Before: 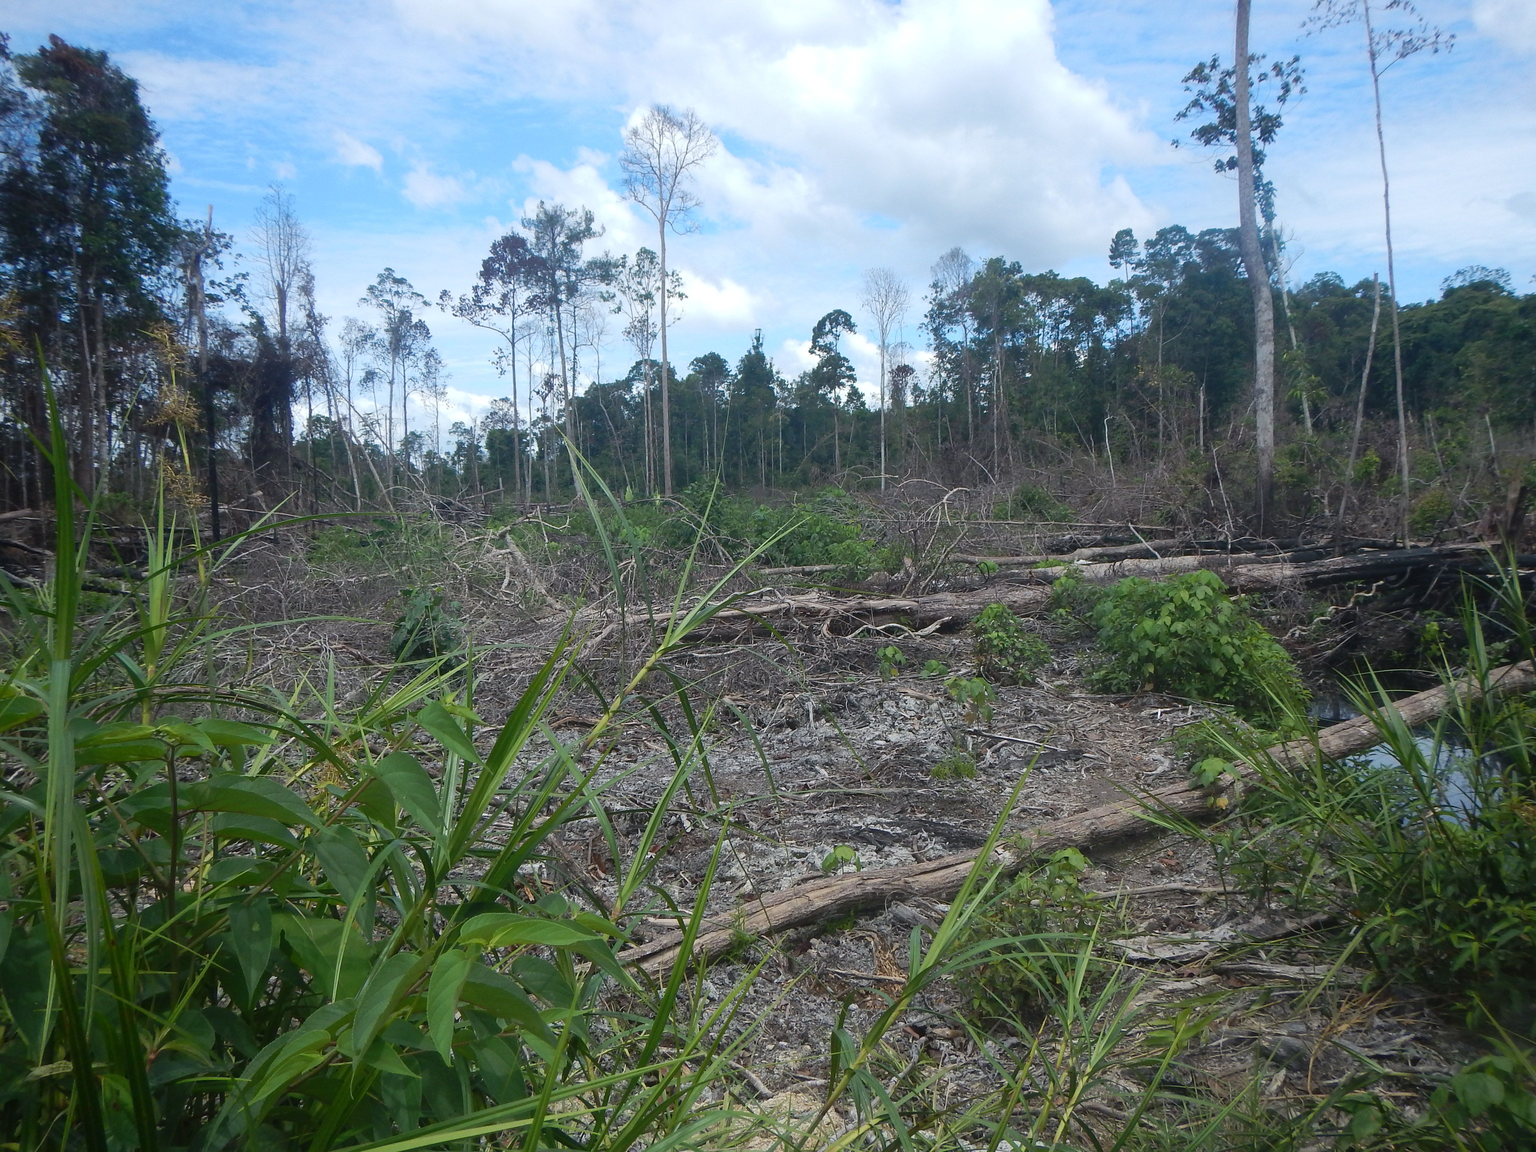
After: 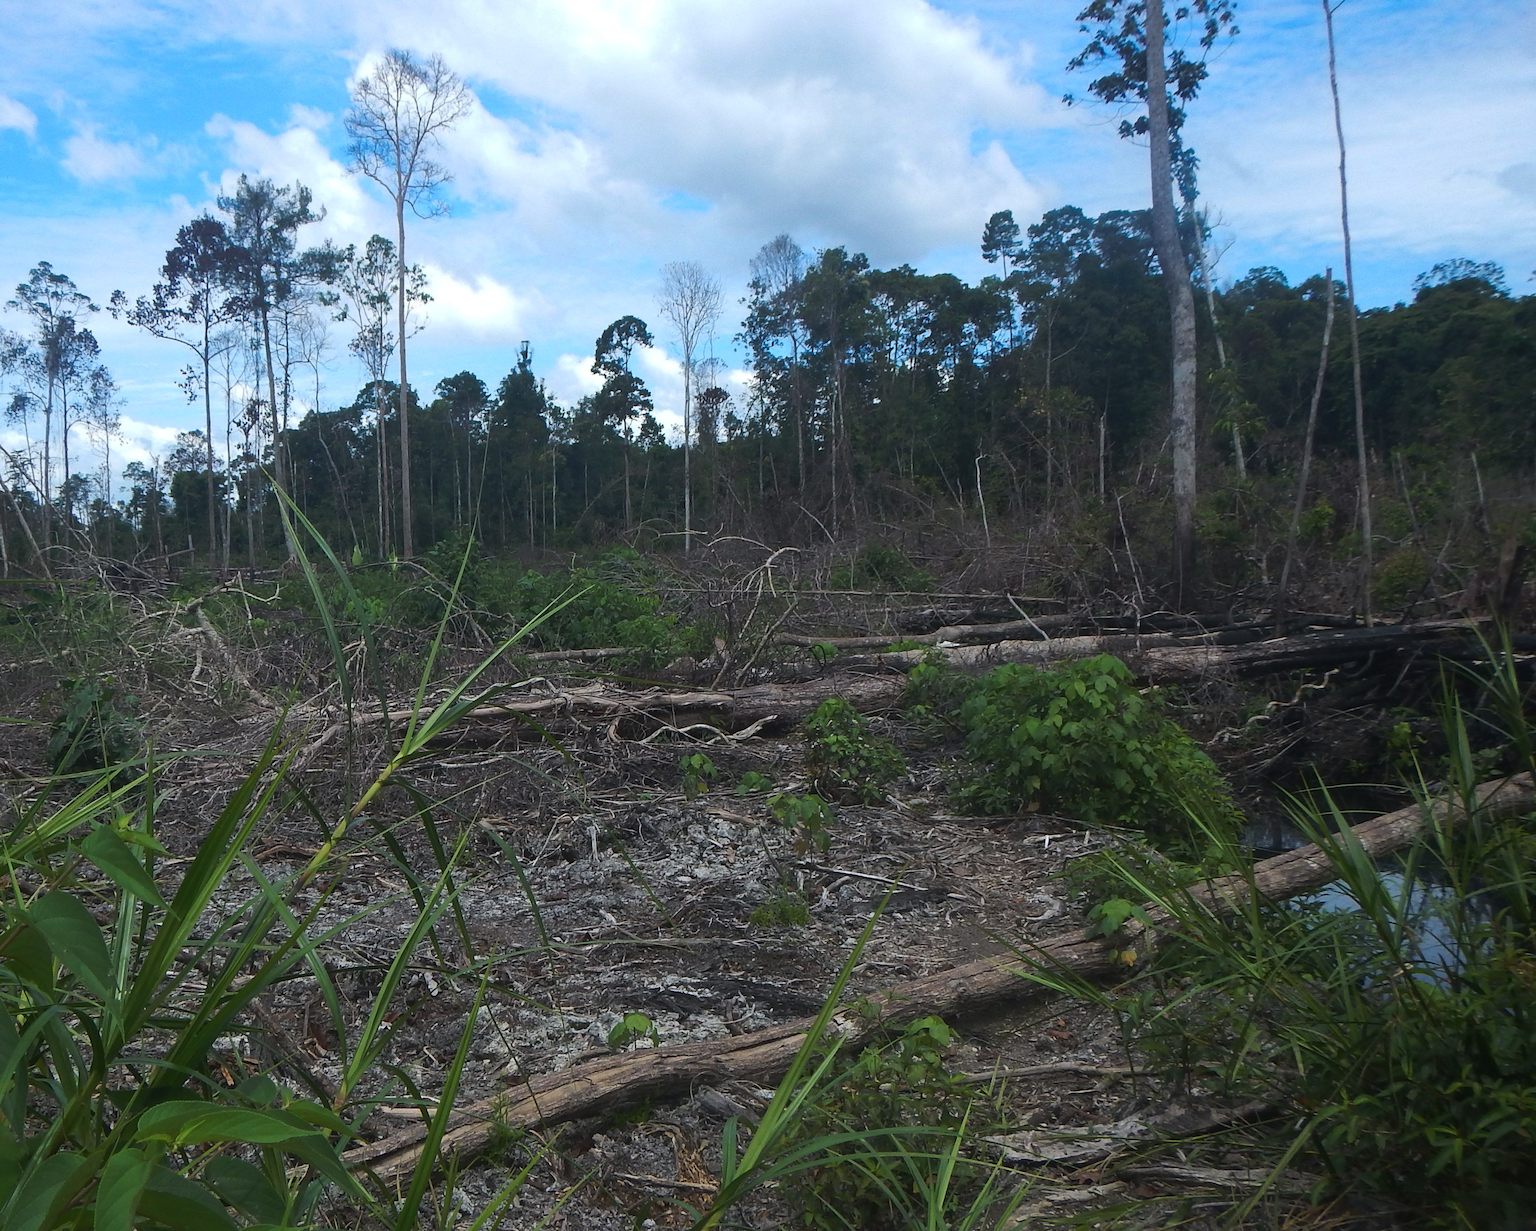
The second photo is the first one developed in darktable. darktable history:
crop: left 23.095%, top 5.827%, bottom 11.854%
tone curve: curves: ch0 [(0, 0) (0.536, 0.402) (1, 1)], preserve colors none
